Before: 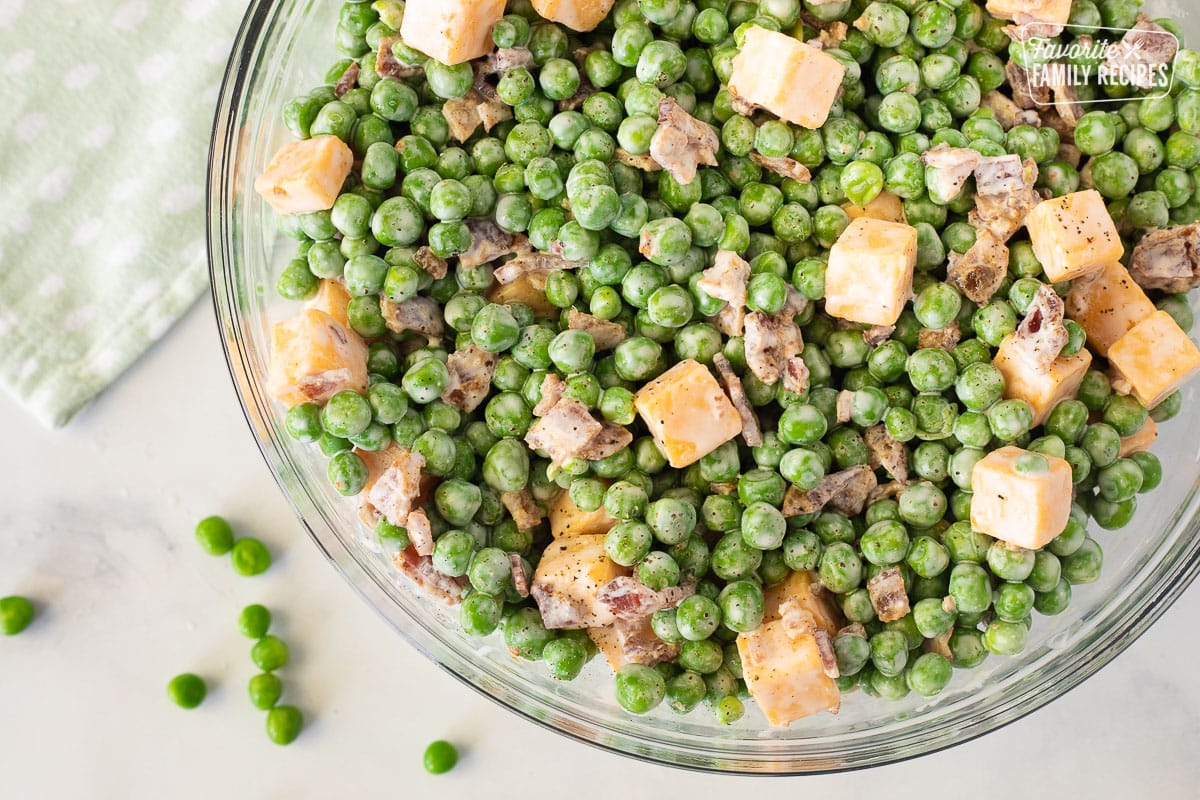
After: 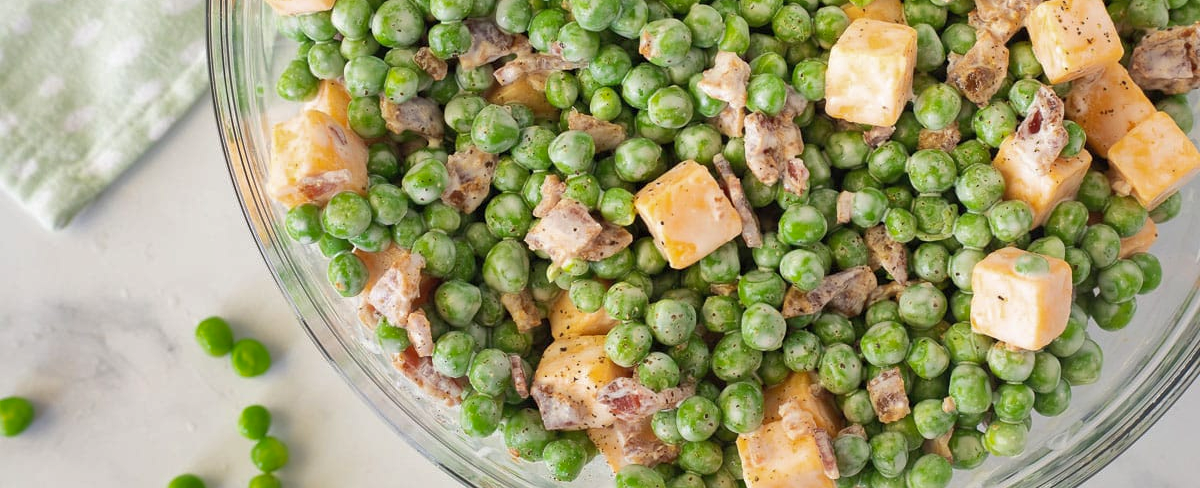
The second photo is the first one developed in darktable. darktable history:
crop and rotate: top 24.882%, bottom 14.026%
shadows and highlights: highlights color adjustment 39.53%
